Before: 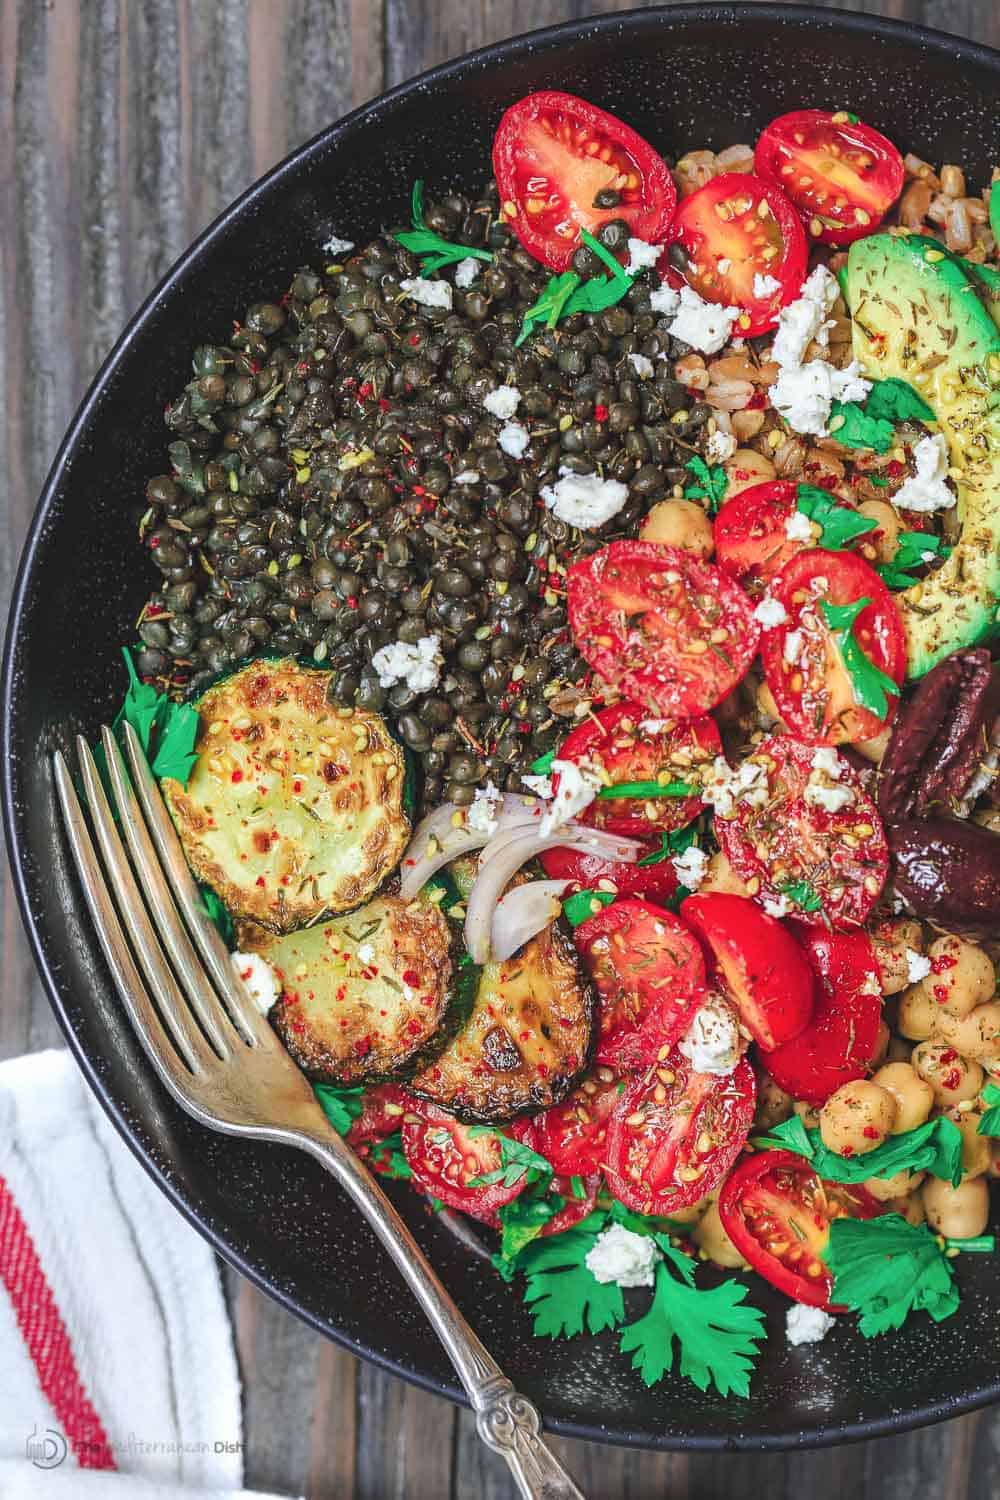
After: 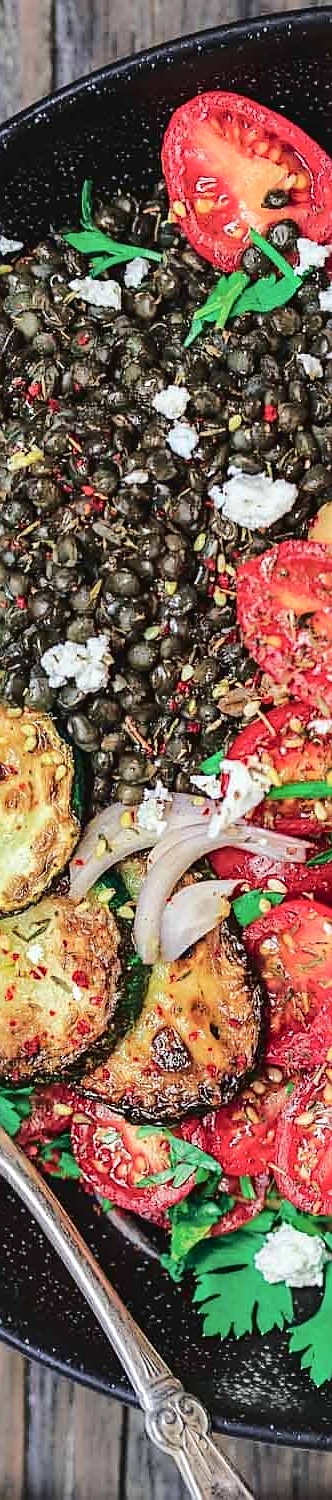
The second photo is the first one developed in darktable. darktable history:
tone curve: curves: ch0 [(0, 0) (0.003, 0.026) (0.011, 0.025) (0.025, 0.022) (0.044, 0.022) (0.069, 0.028) (0.1, 0.041) (0.136, 0.062) (0.177, 0.103) (0.224, 0.167) (0.277, 0.242) (0.335, 0.343) (0.399, 0.452) (0.468, 0.539) (0.543, 0.614) (0.623, 0.683) (0.709, 0.749) (0.801, 0.827) (0.898, 0.918) (1, 1)], color space Lab, independent channels, preserve colors none
shadows and highlights: low approximation 0.01, soften with gaussian
sharpen: amount 0.499
crop: left 33.164%, right 33.589%
